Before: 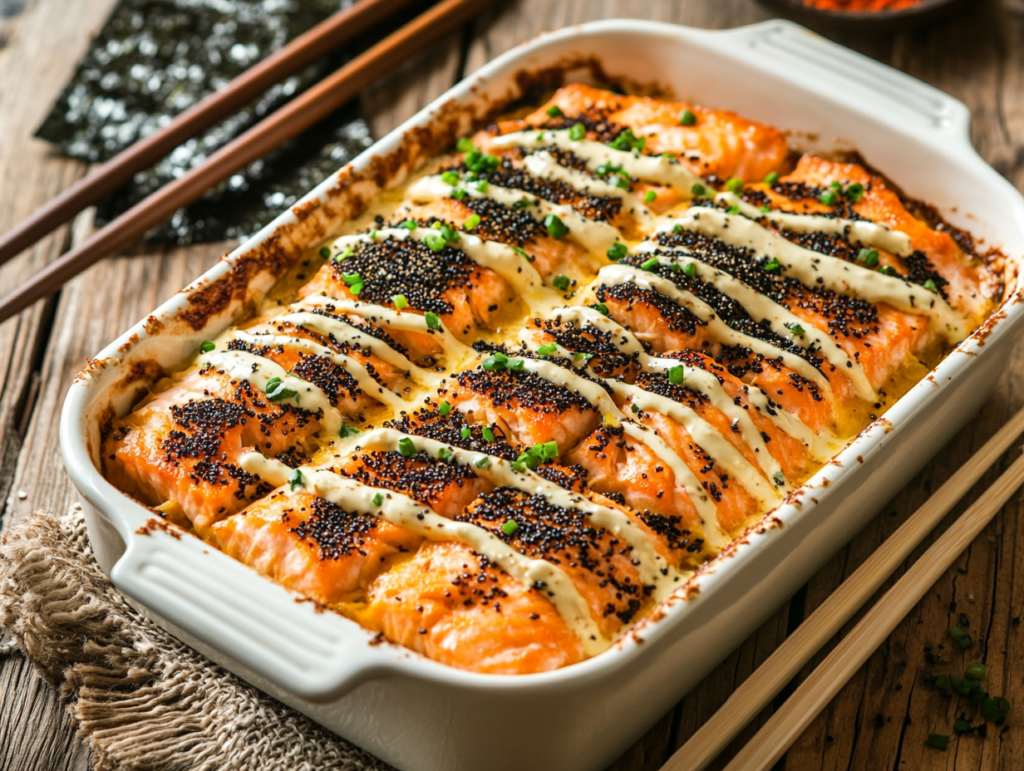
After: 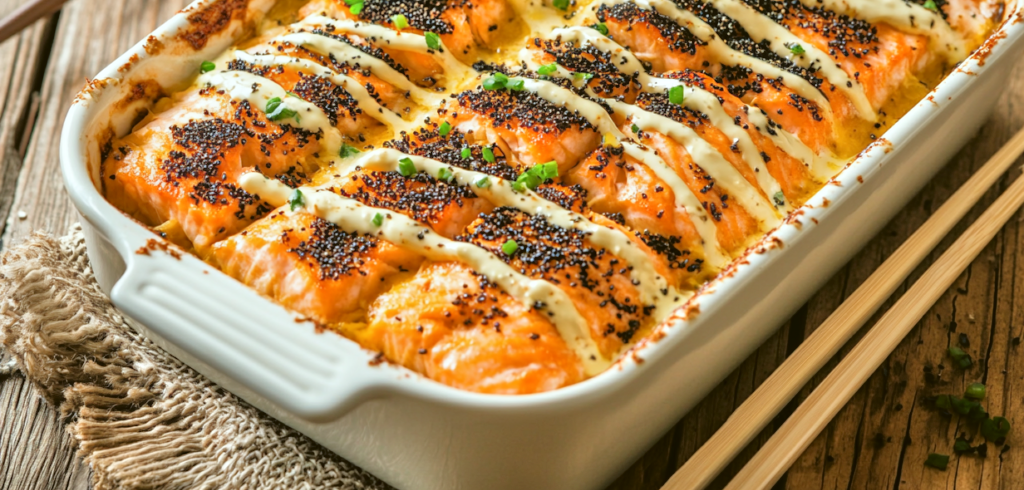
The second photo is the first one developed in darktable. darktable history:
crop and rotate: top 36.435%
color balance: lift [1.004, 1.002, 1.002, 0.998], gamma [1, 1.007, 1.002, 0.993], gain [1, 0.977, 1.013, 1.023], contrast -3.64%
tone equalizer: -7 EV 0.15 EV, -6 EV 0.6 EV, -5 EV 1.15 EV, -4 EV 1.33 EV, -3 EV 1.15 EV, -2 EV 0.6 EV, -1 EV 0.15 EV, mask exposure compensation -0.5 EV
